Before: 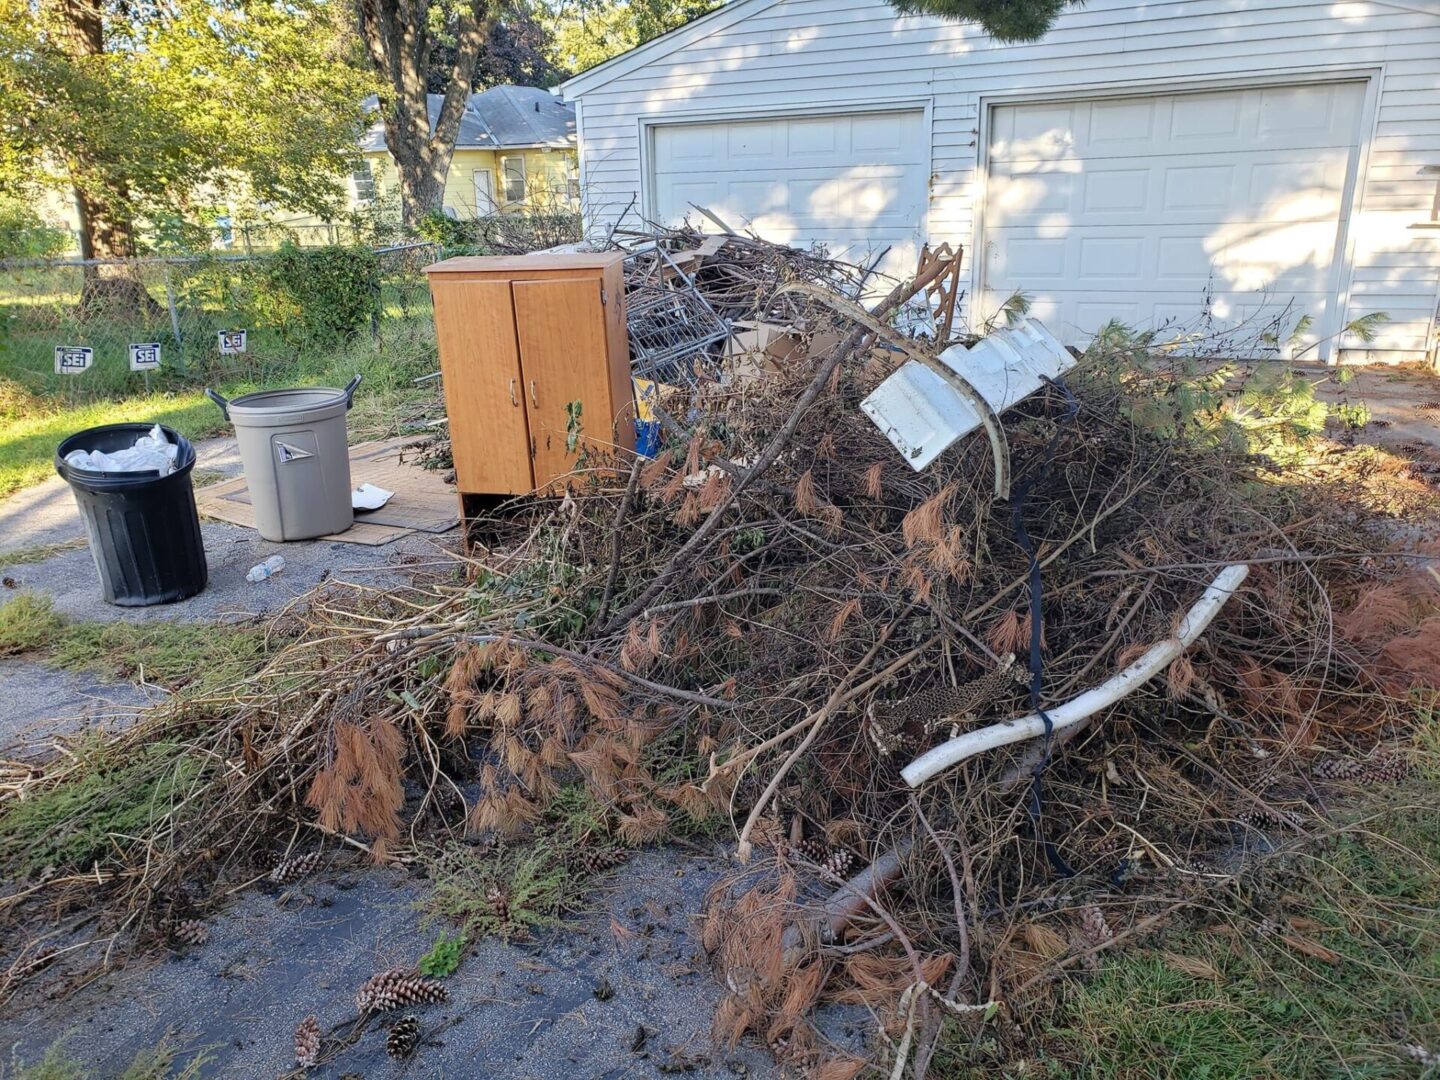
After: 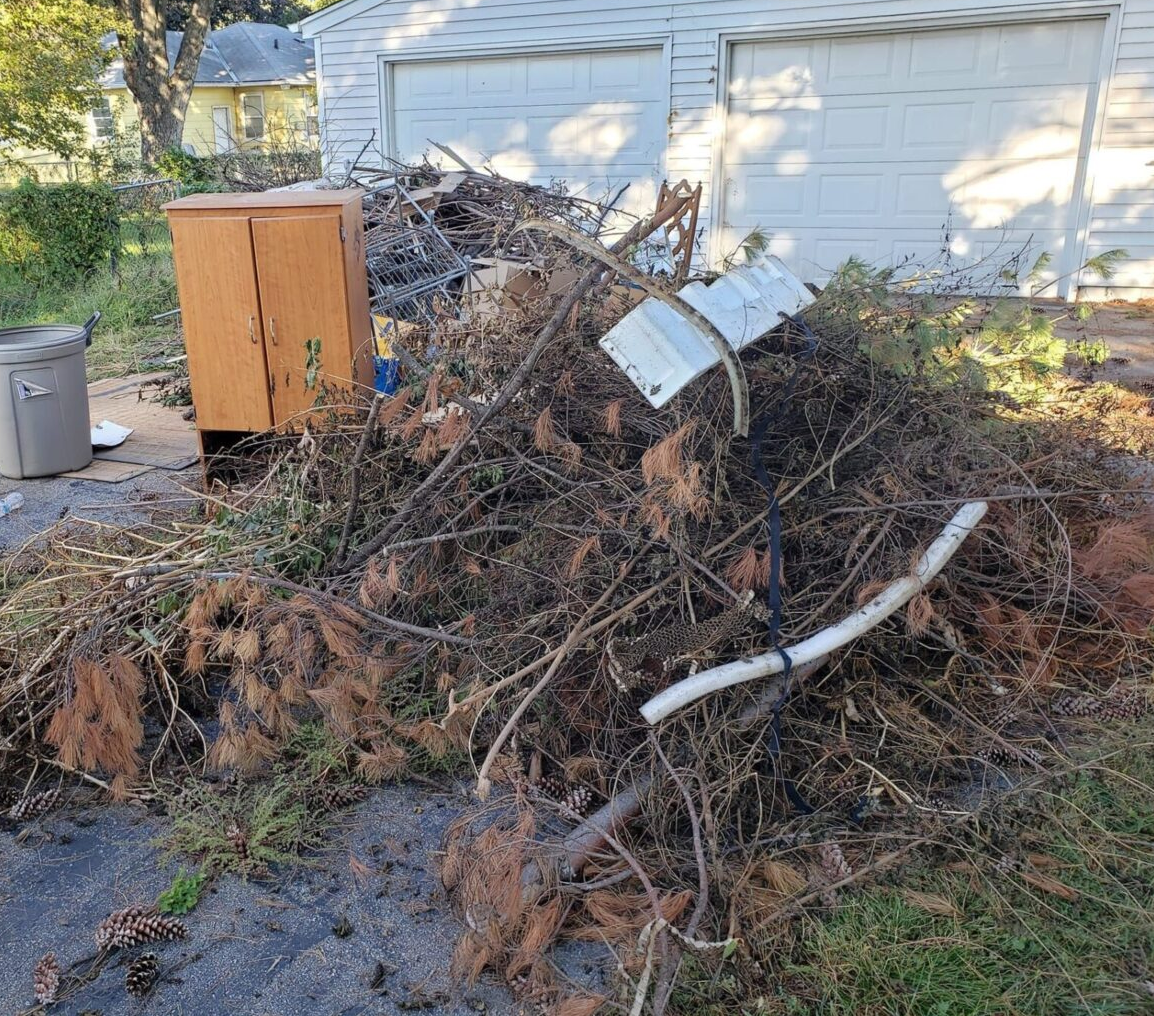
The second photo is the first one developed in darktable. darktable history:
crop and rotate: left 18.184%, top 5.857%, right 1.665%
